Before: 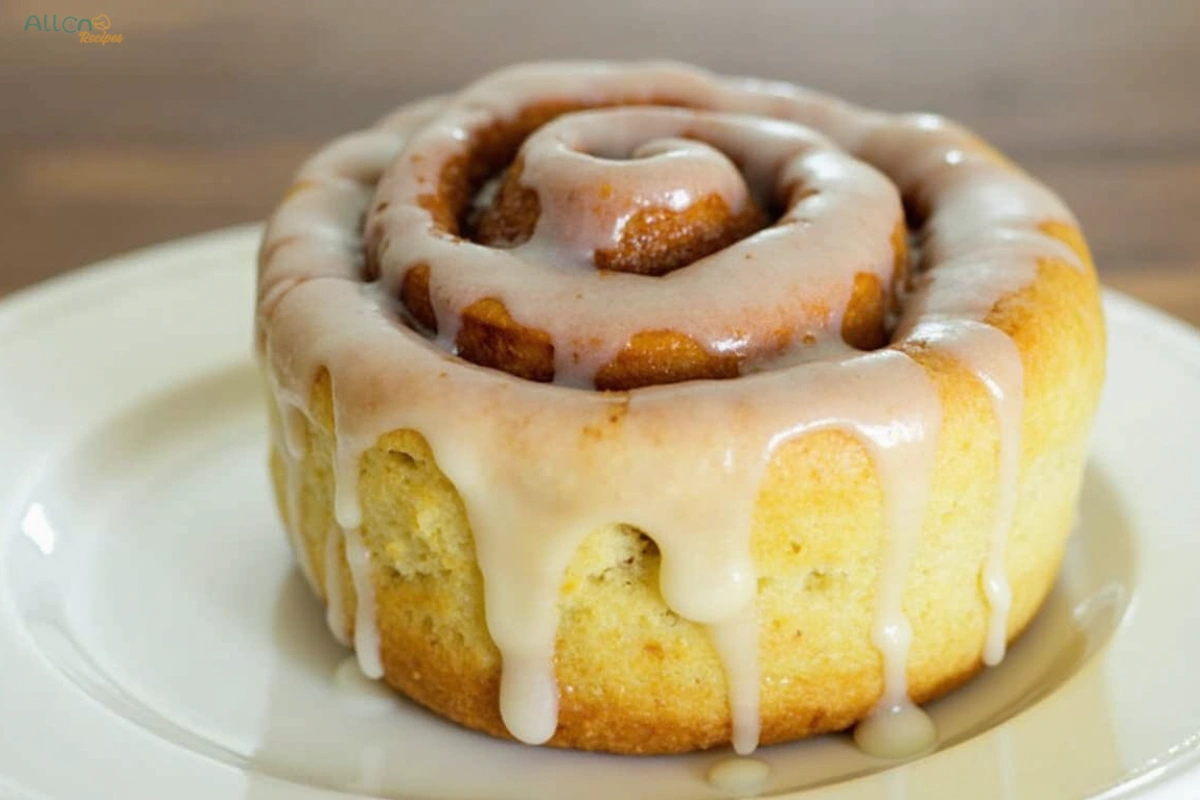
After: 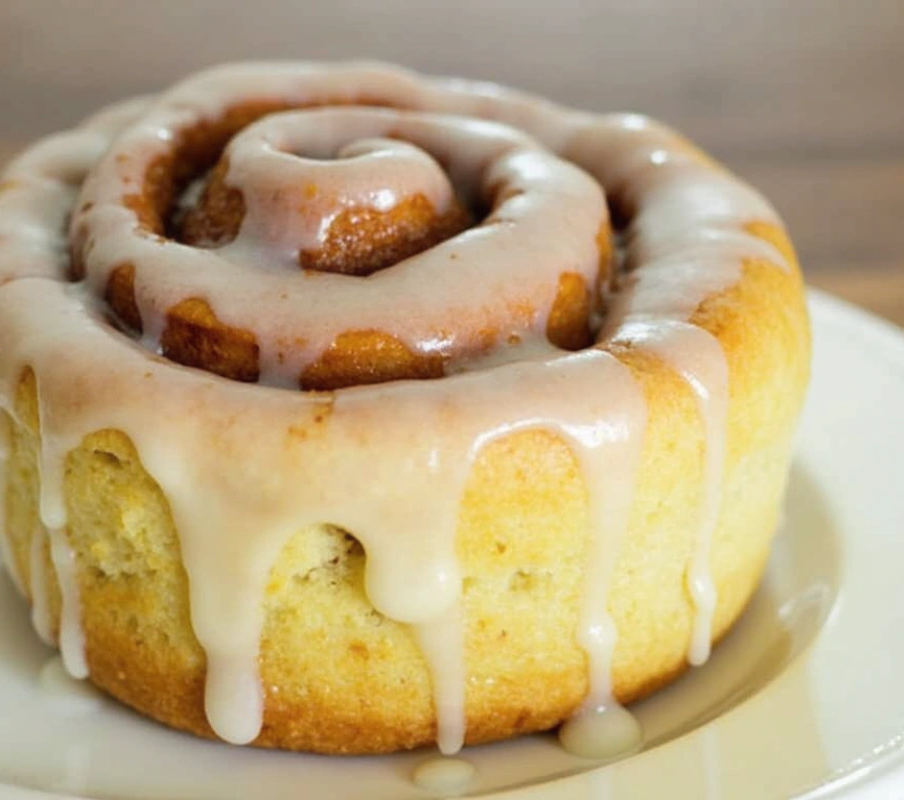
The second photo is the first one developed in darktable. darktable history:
haze removal: strength -0.05
crop and rotate: left 24.6%
